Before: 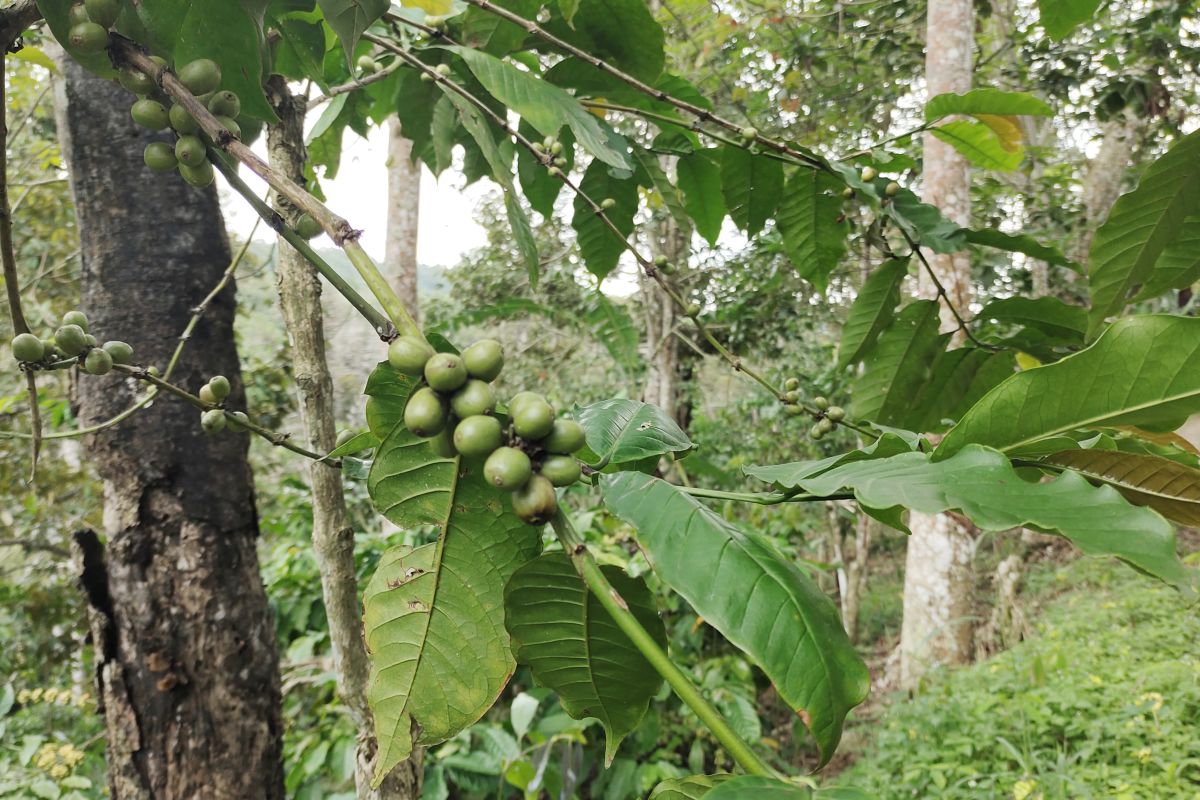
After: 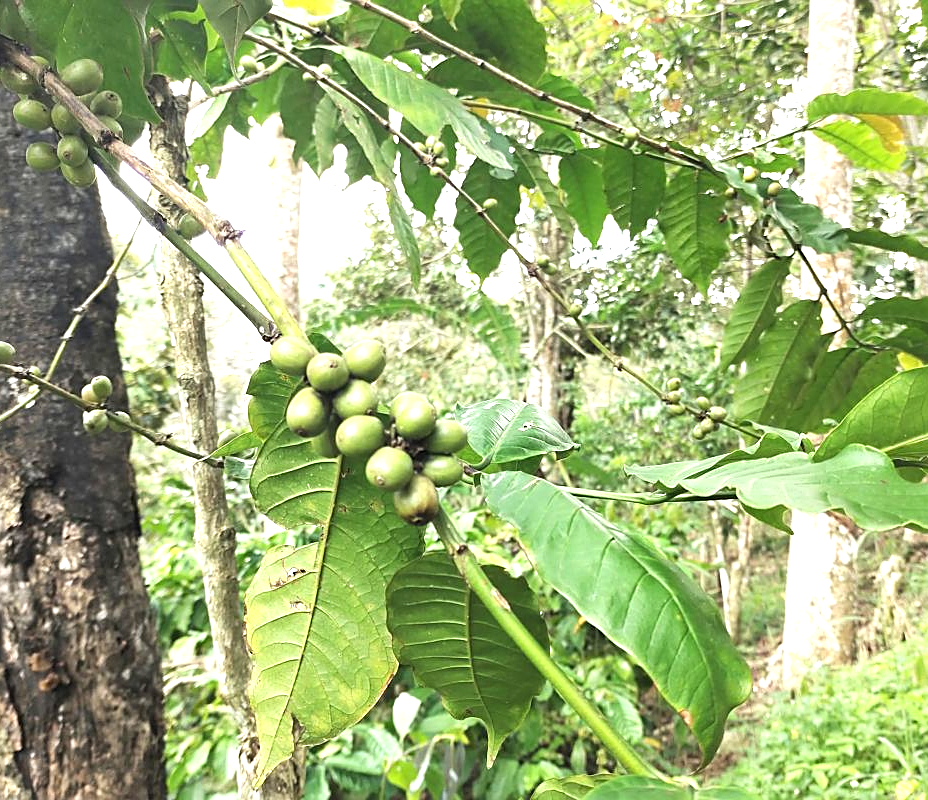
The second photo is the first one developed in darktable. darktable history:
exposure: black level correction 0, exposure 1.2 EV, compensate exposure bias true, compensate highlight preservation false
sharpen: on, module defaults
crop: left 9.891%, right 12.708%
